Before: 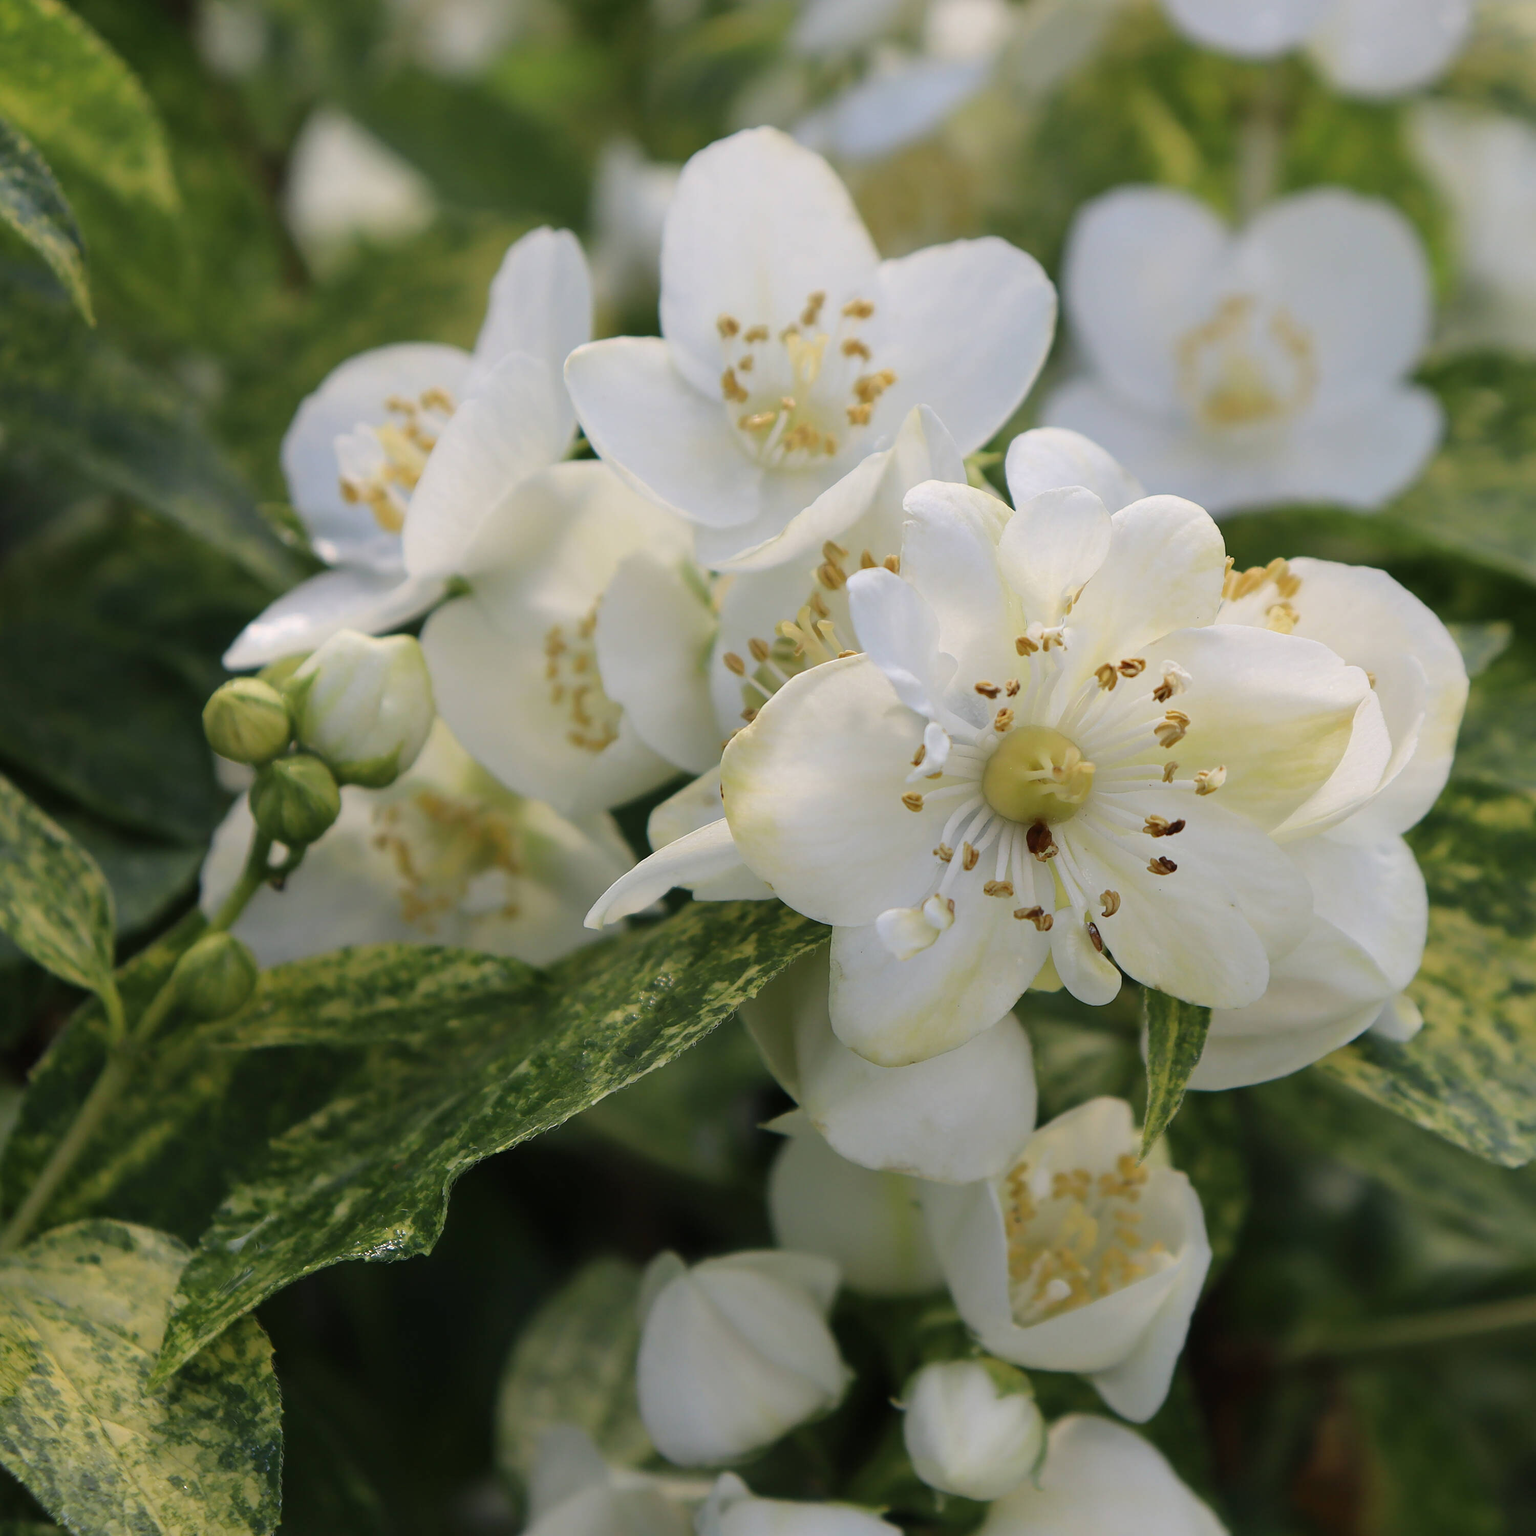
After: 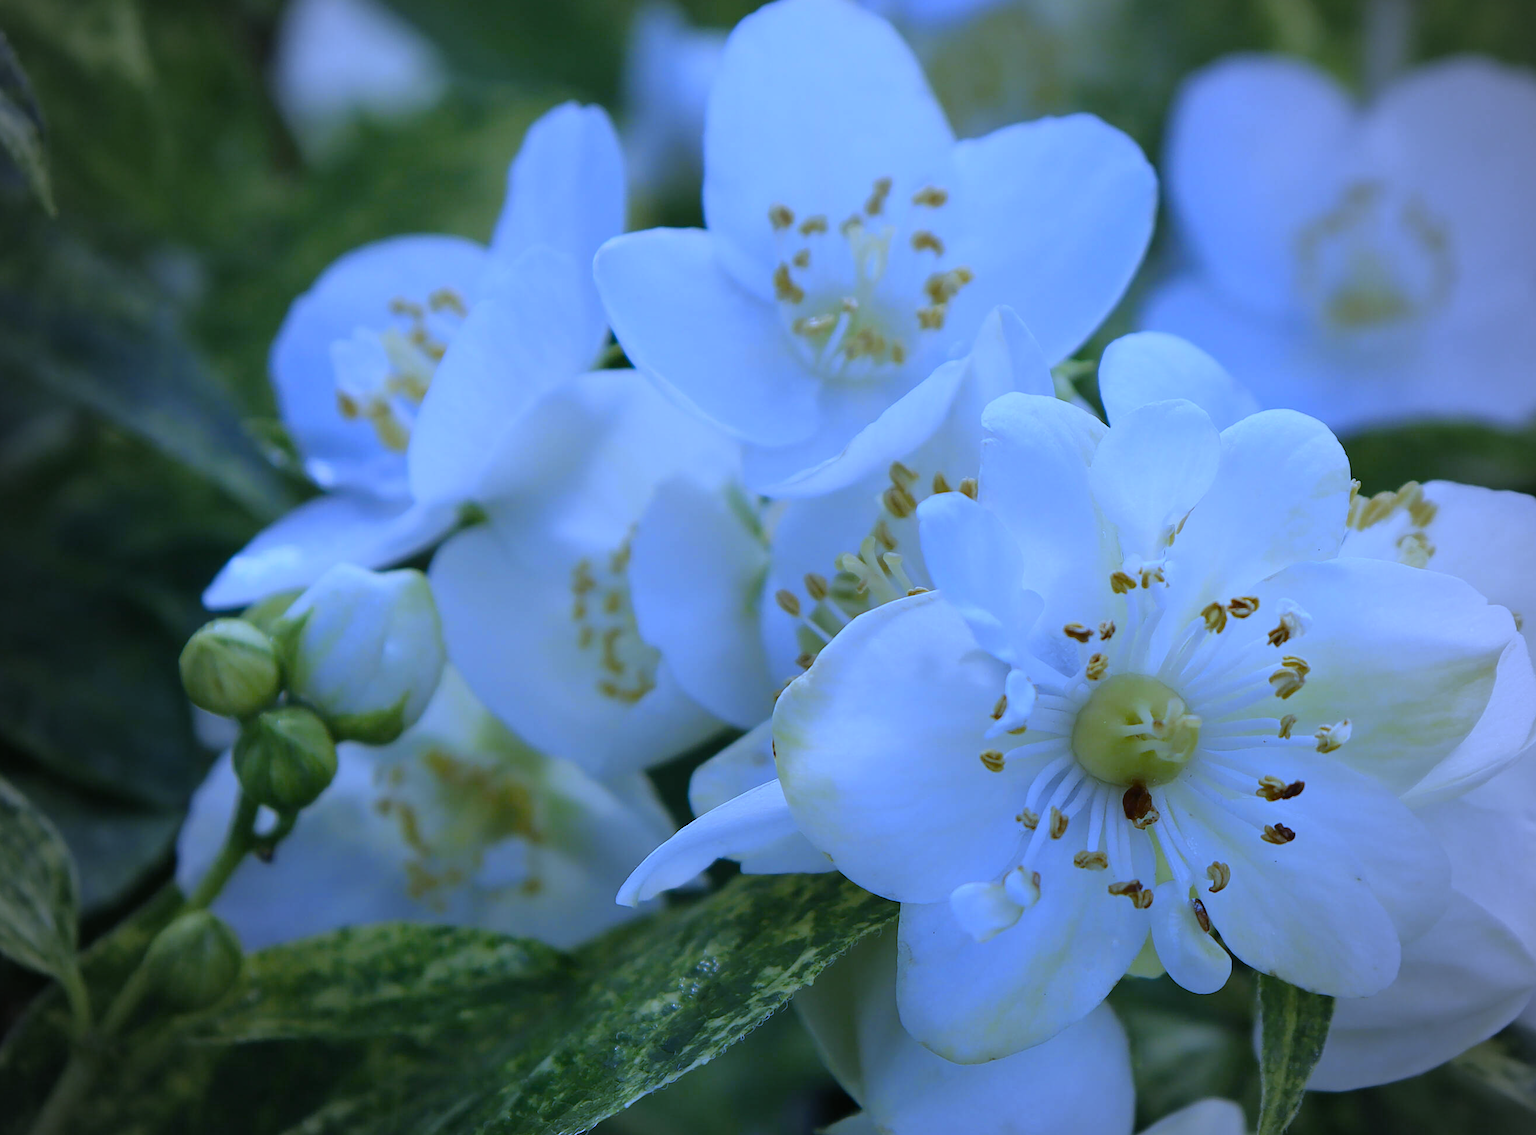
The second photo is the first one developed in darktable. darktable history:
crop: left 3.015%, top 8.969%, right 9.647%, bottom 26.457%
color balance rgb: linear chroma grading › shadows -8%, linear chroma grading › global chroma 10%, perceptual saturation grading › global saturation 2%, perceptual saturation grading › highlights -2%, perceptual saturation grading › mid-tones 4%, perceptual saturation grading › shadows 8%, perceptual brilliance grading › global brilliance 2%, perceptual brilliance grading › highlights -4%, global vibrance 16%, saturation formula JzAzBz (2021)
vignetting: fall-off start 71.74%
exposure: exposure -0.293 EV, compensate highlight preservation false
white balance: red 0.766, blue 1.537
